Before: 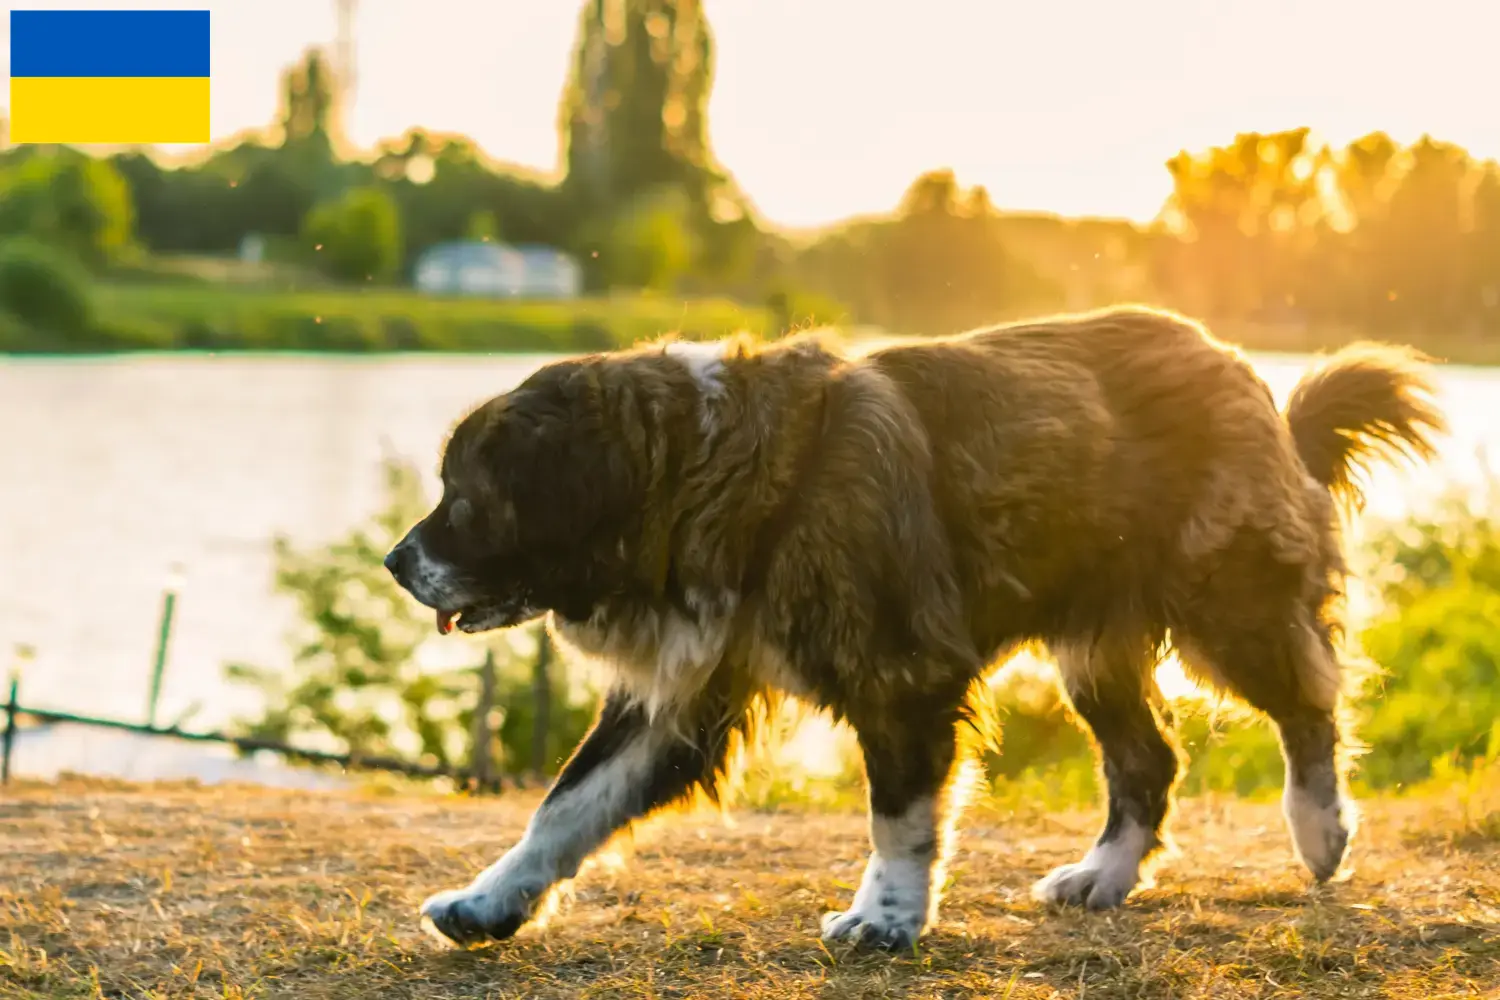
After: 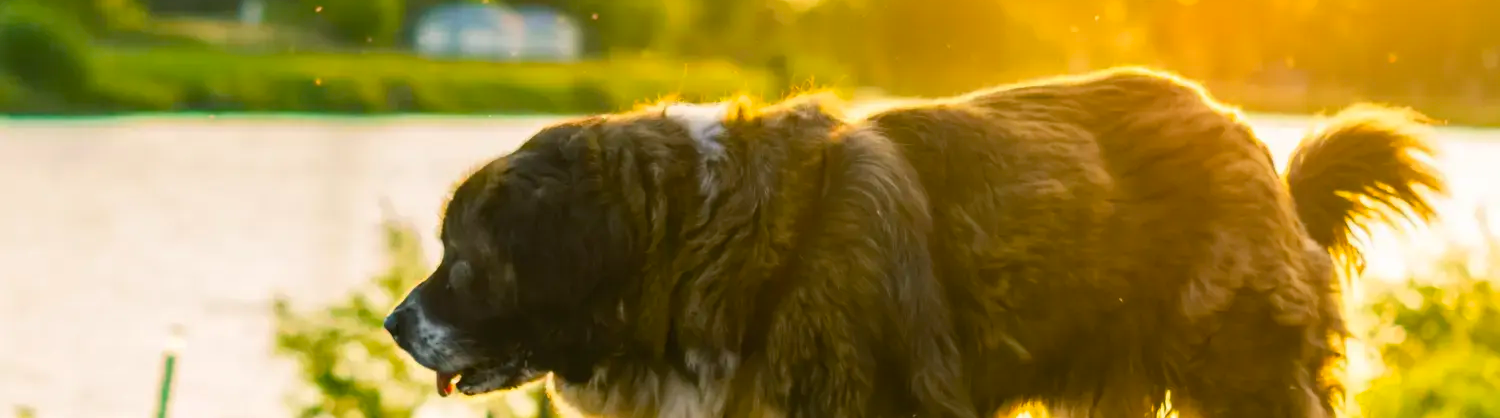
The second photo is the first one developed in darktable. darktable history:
color balance rgb: perceptual saturation grading › global saturation 20%, global vibrance 20%
crop and rotate: top 23.84%, bottom 34.294%
